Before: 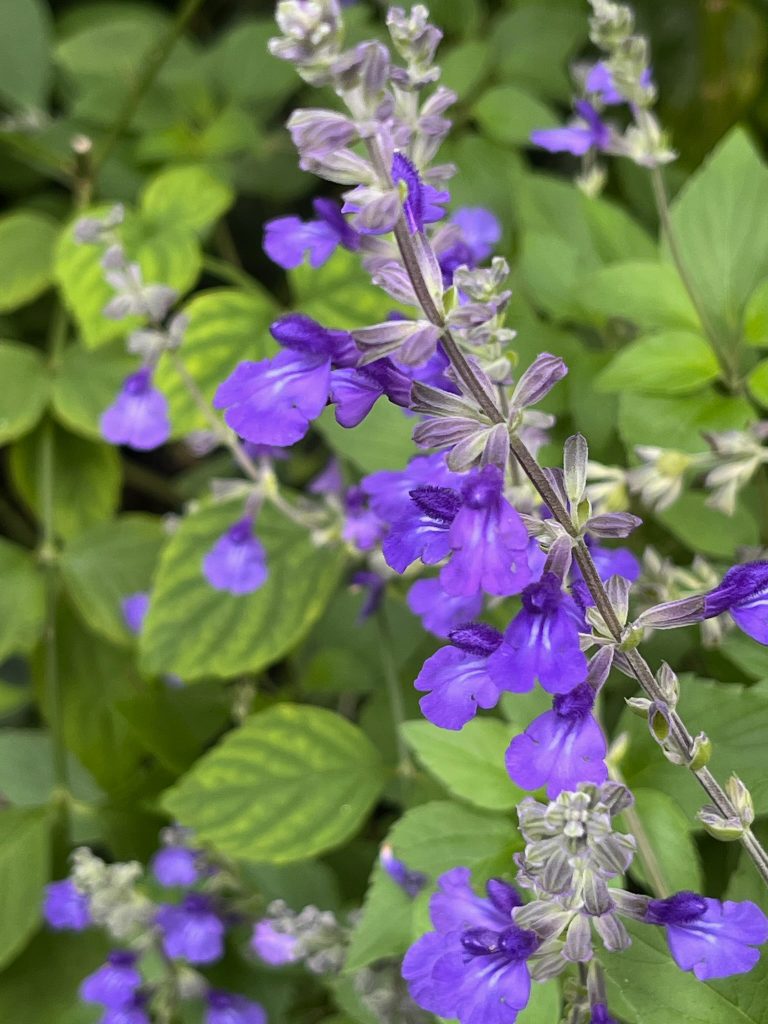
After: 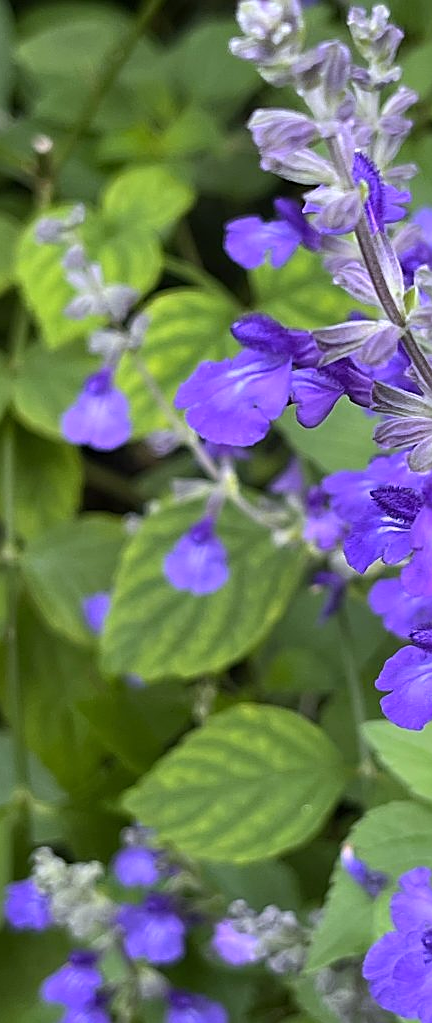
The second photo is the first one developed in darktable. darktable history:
crop: left 5.114%, right 38.589%
sharpen: amount 0.6
white balance: red 0.967, blue 1.119, emerald 0.756
